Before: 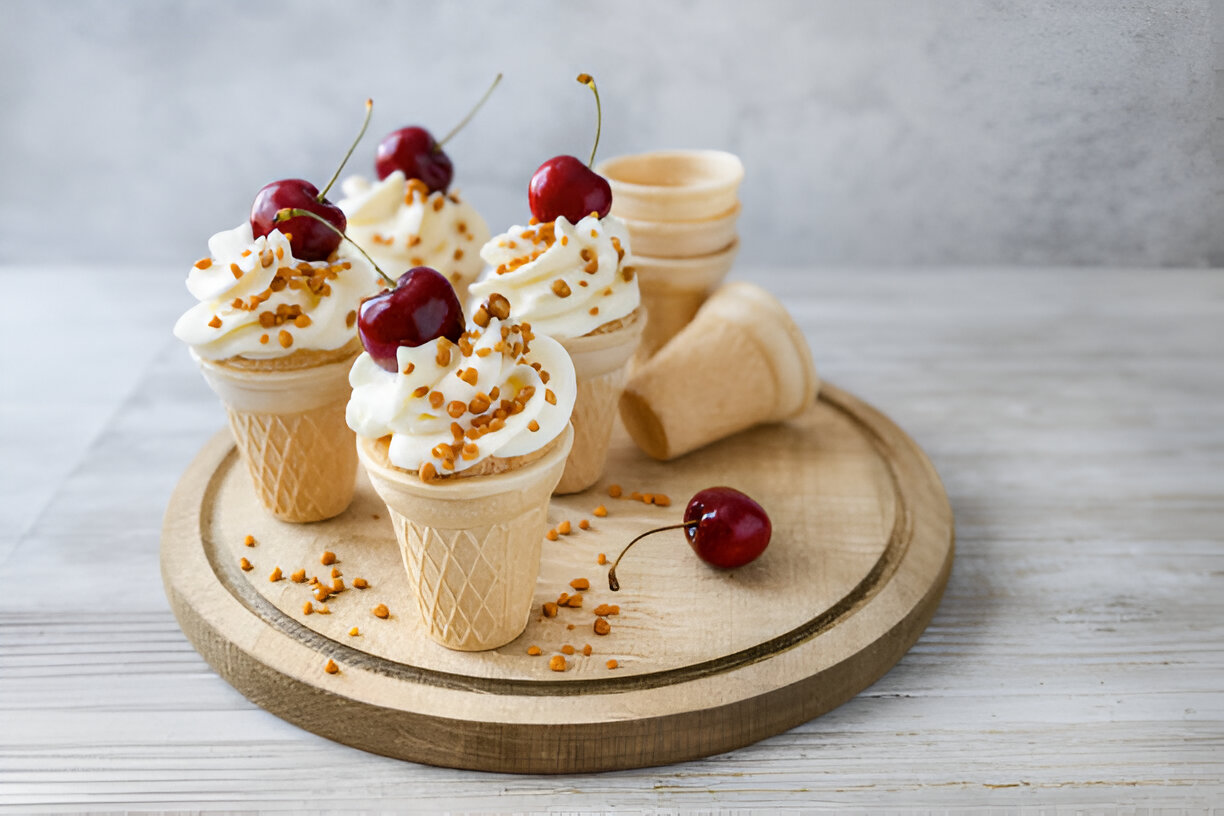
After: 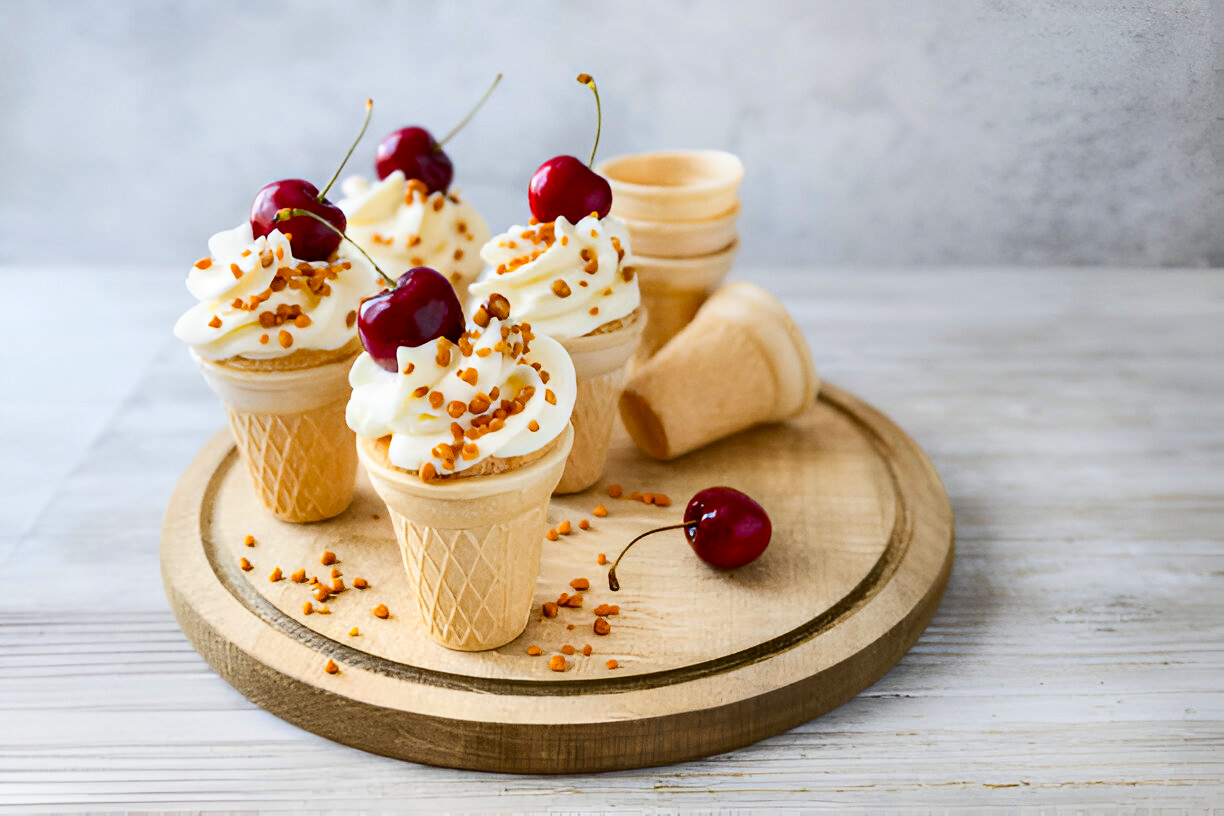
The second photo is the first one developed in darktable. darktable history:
contrast brightness saturation: contrast 0.165, saturation 0.314
